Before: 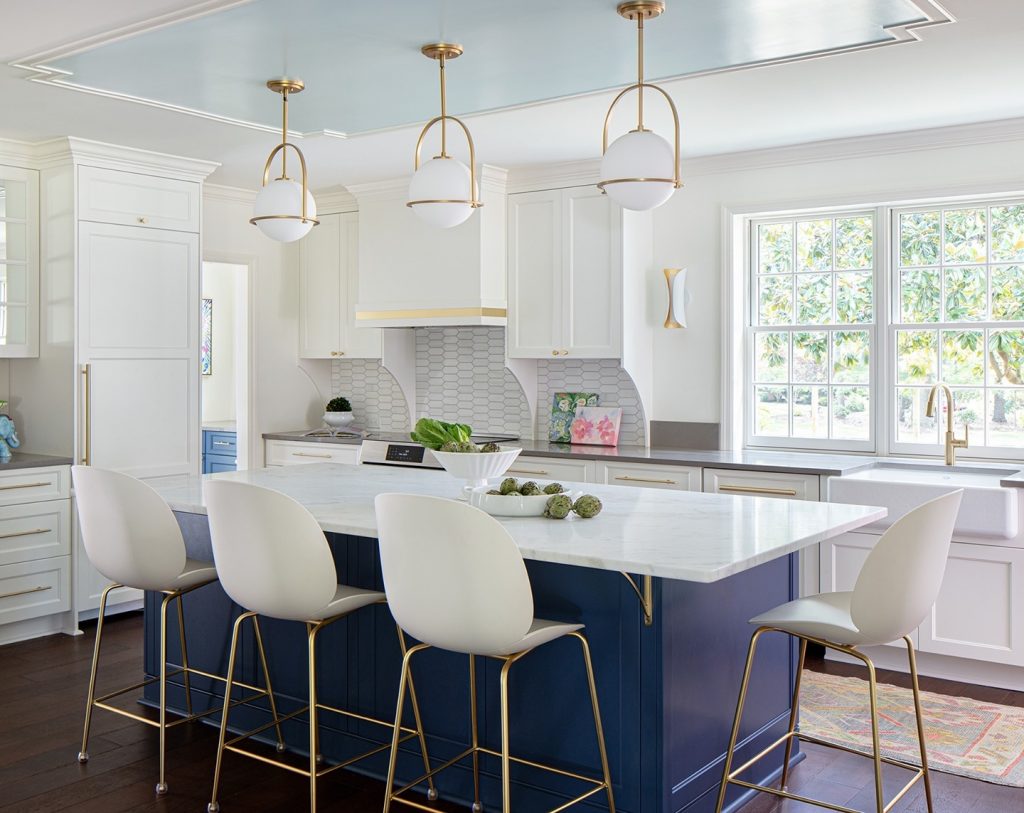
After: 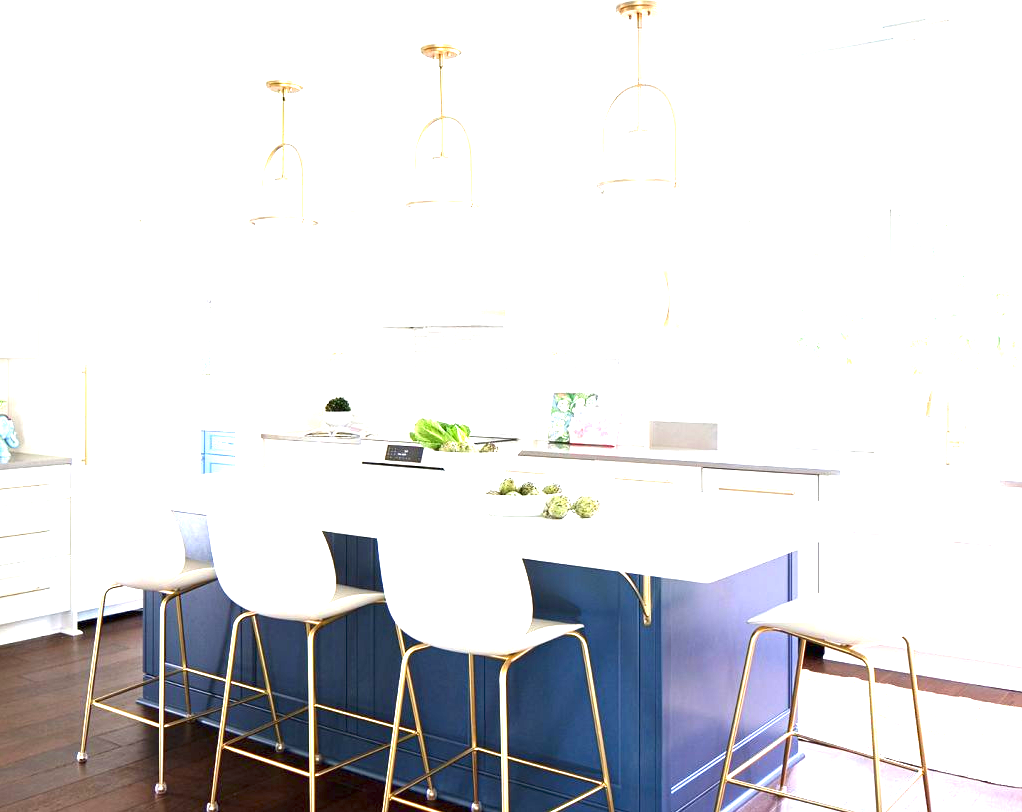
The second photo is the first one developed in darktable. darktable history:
exposure: exposure 2.268 EV, compensate exposure bias true, compensate highlight preservation false
crop: left 0.122%
